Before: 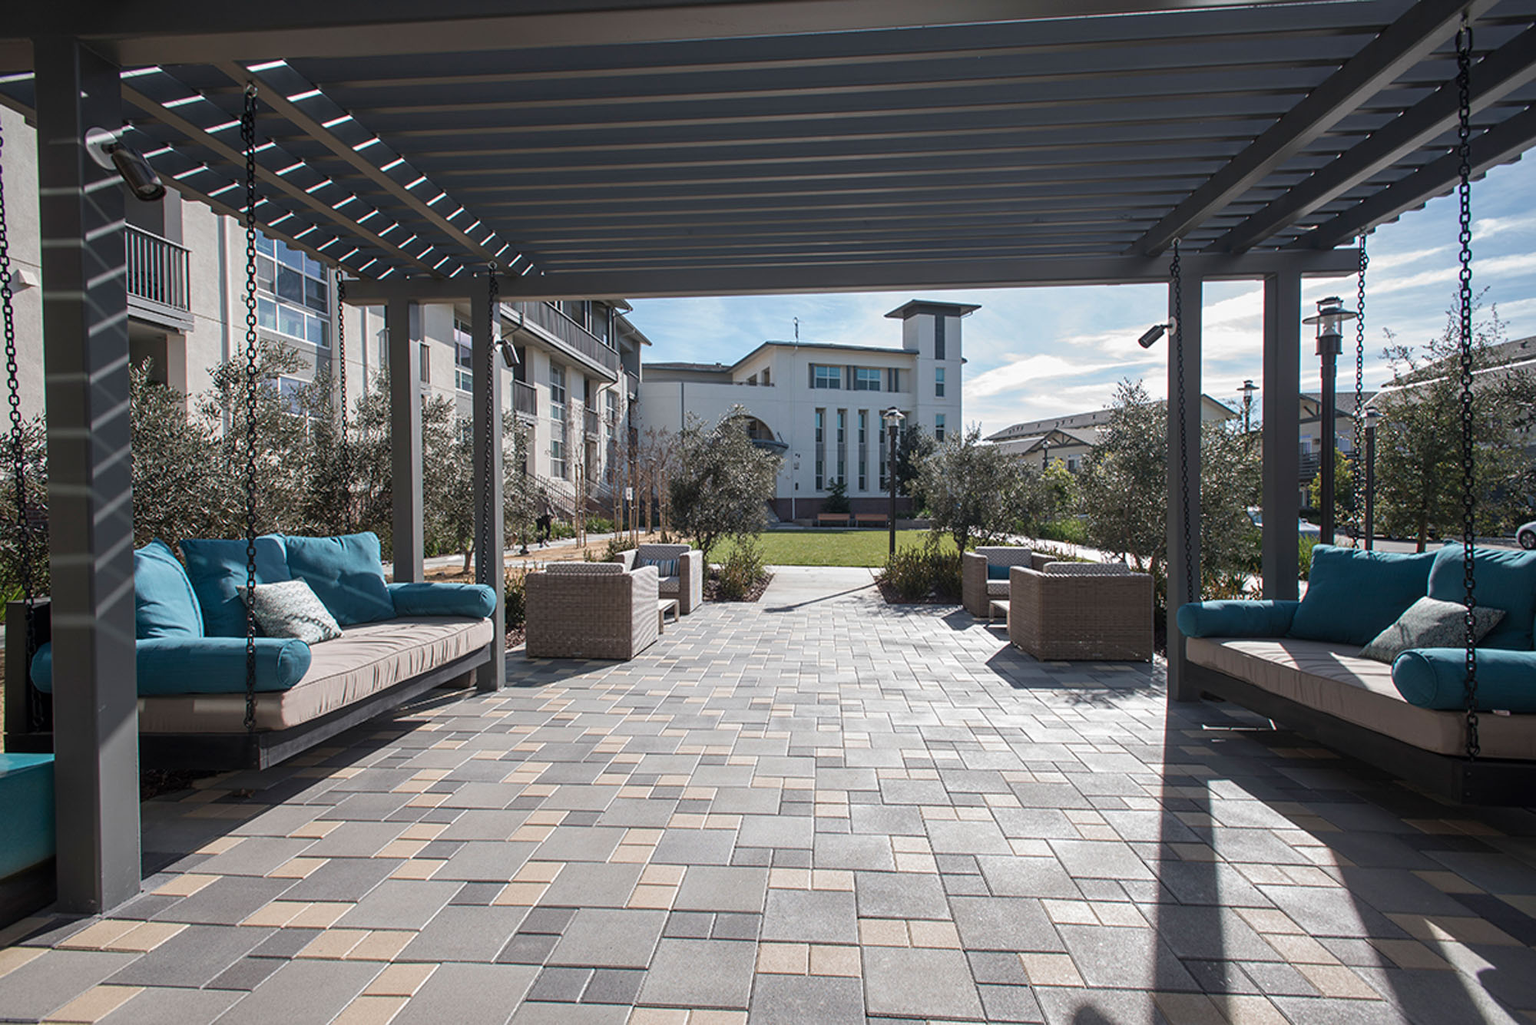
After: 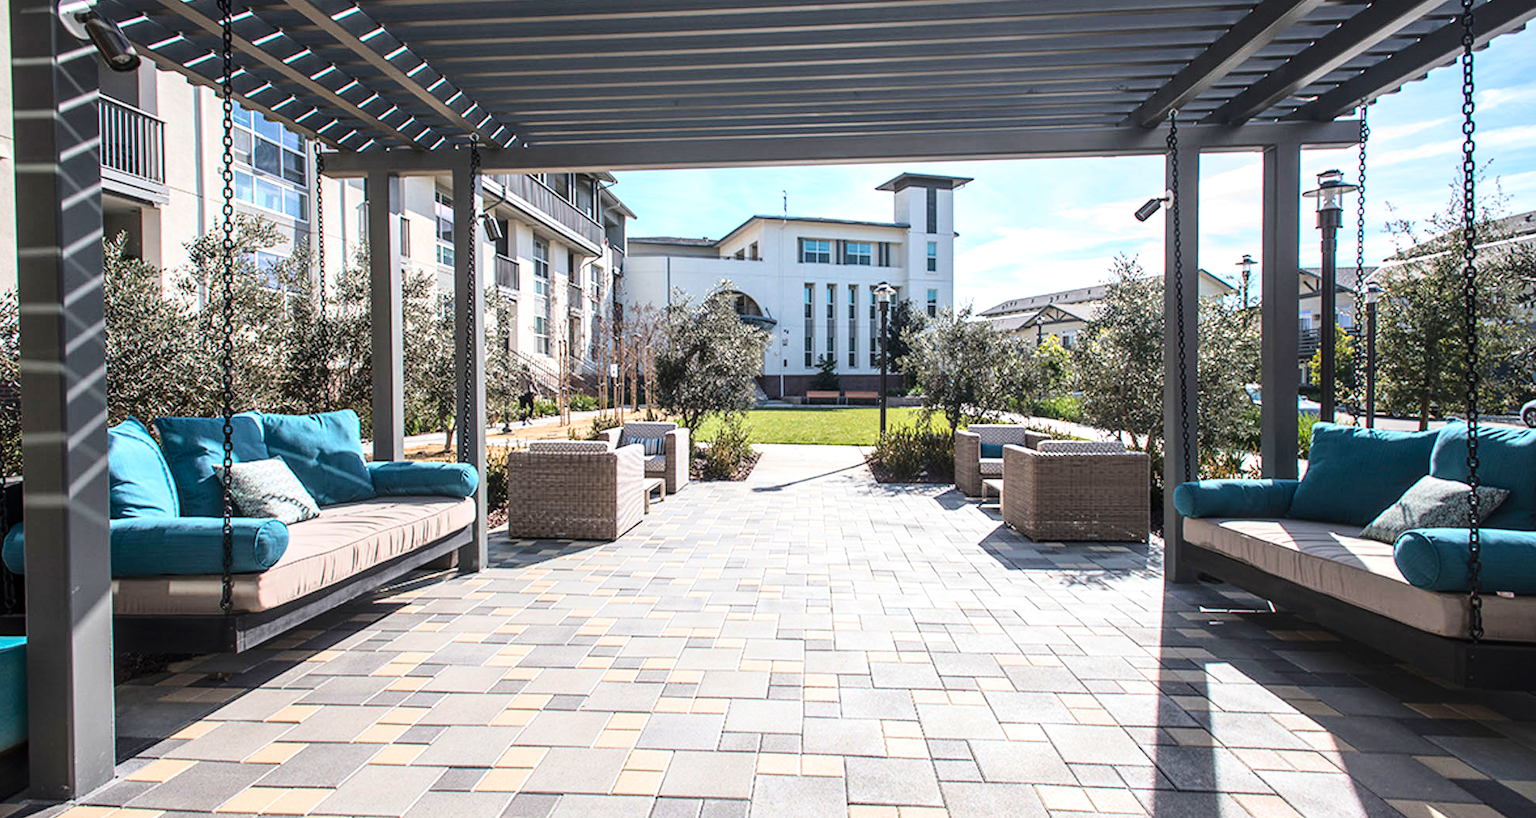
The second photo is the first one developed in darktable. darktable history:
crop and rotate: left 1.879%, top 12.871%, right 0.239%, bottom 8.932%
color balance rgb: linear chroma grading › global chroma -14.362%, perceptual saturation grading › global saturation 42.026%, perceptual brilliance grading › global brilliance 9.918%
local contrast: on, module defaults
base curve: curves: ch0 [(0, 0) (0.028, 0.03) (0.121, 0.232) (0.46, 0.748) (0.859, 0.968) (1, 1)]
